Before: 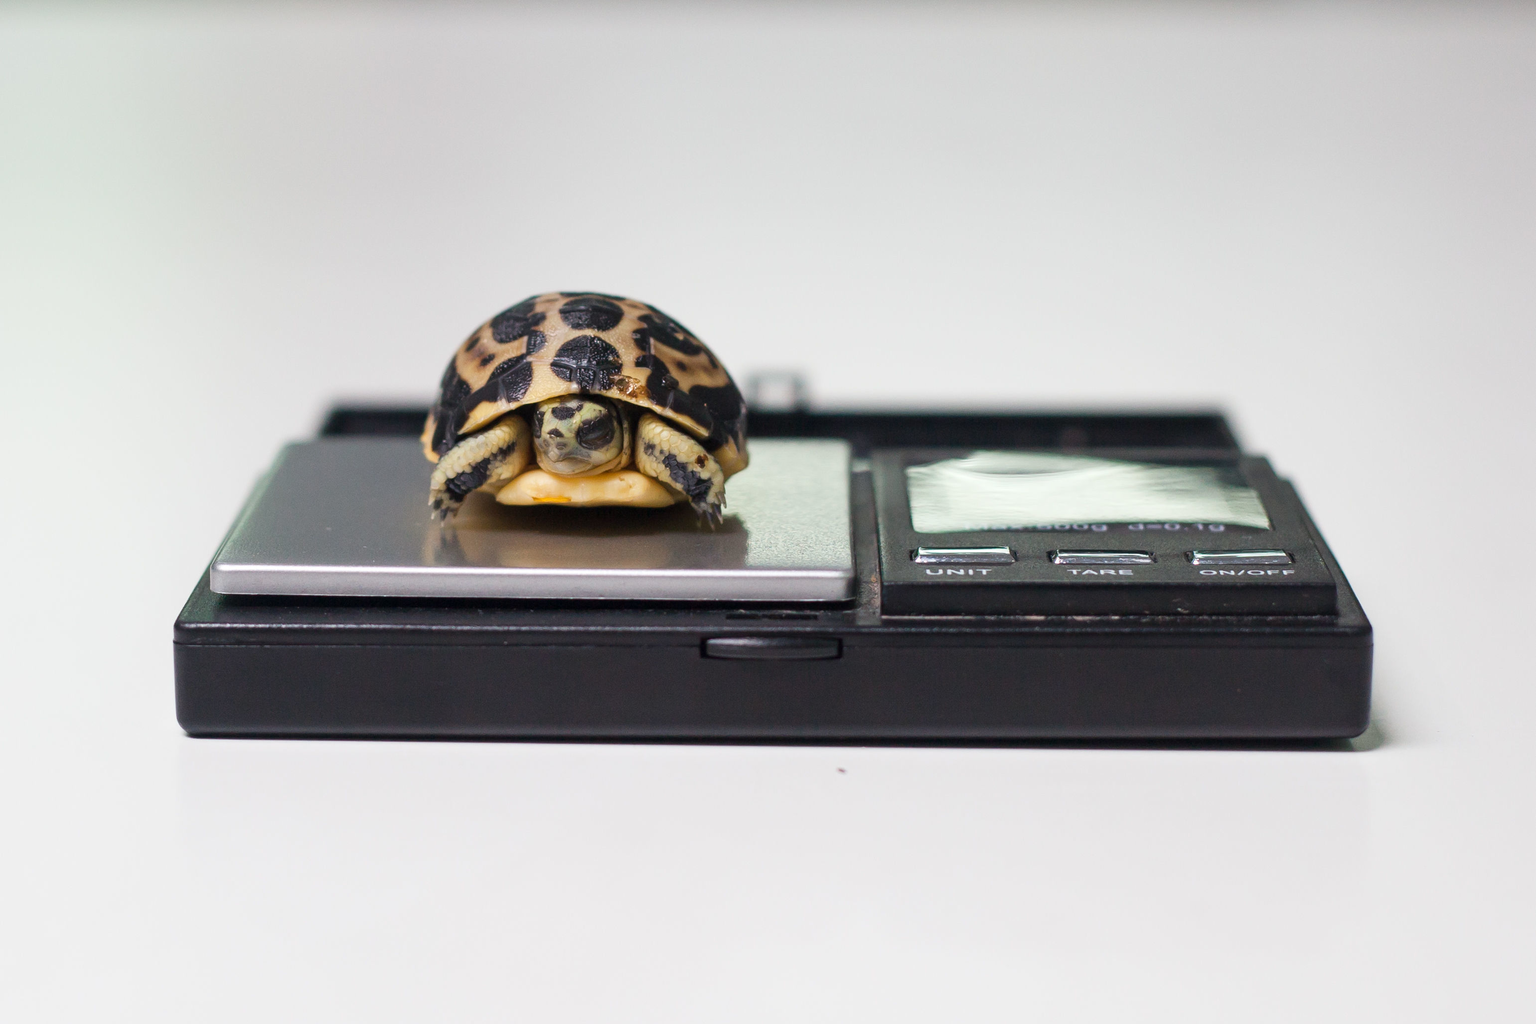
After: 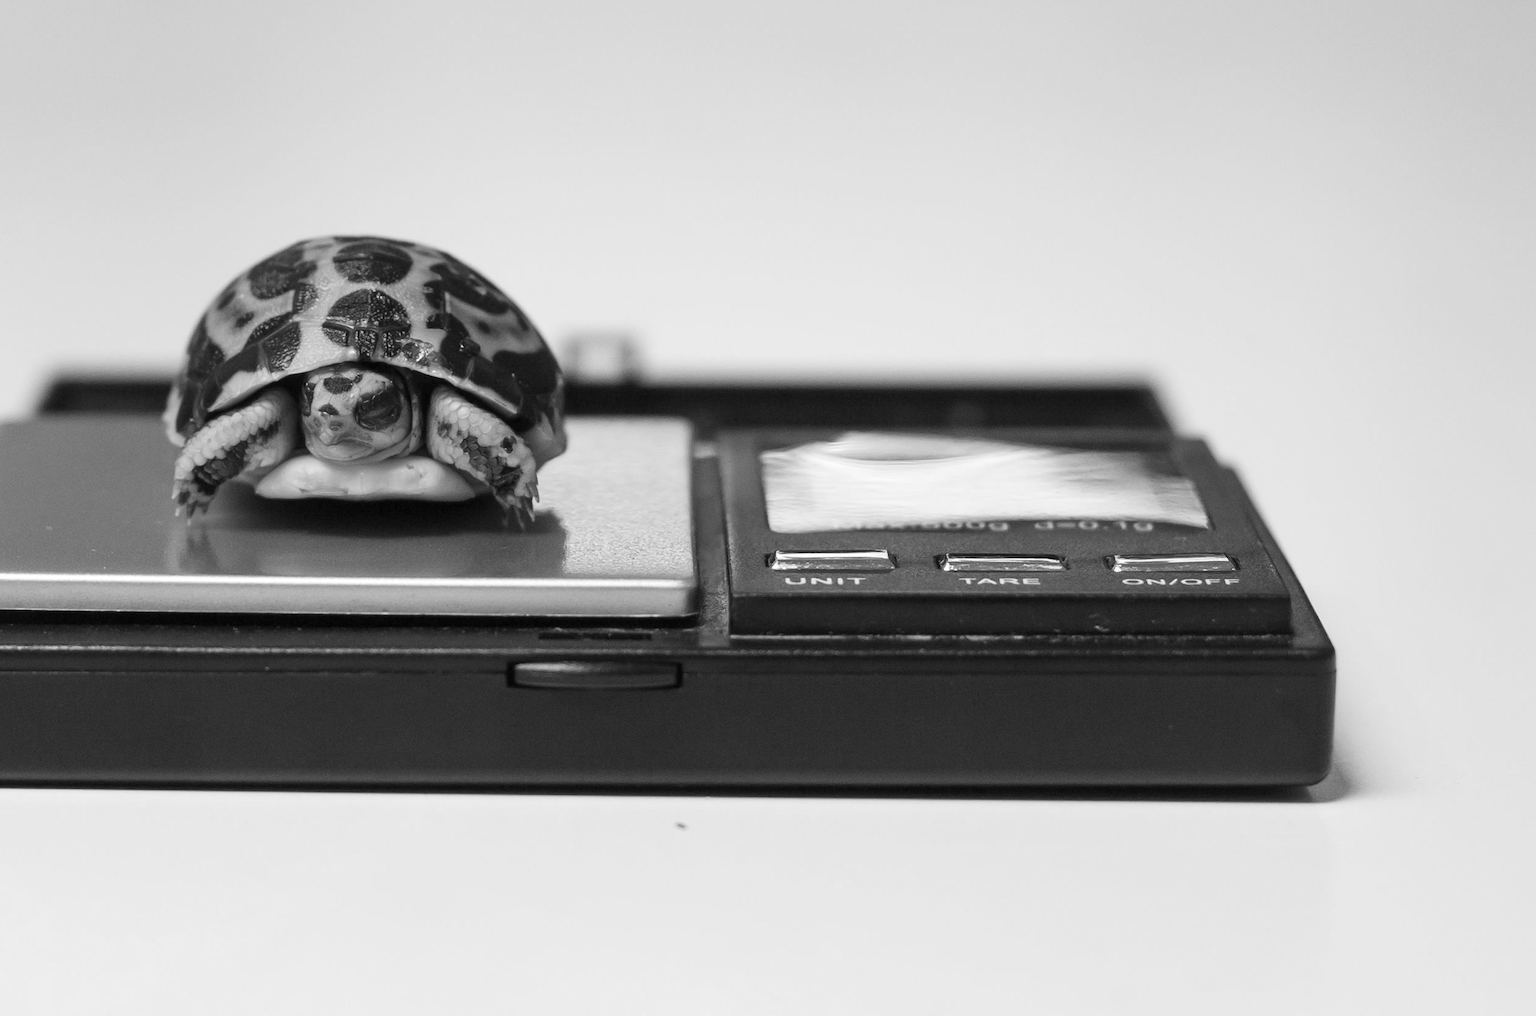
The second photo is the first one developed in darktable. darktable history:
crop: left 18.825%, top 9.847%, right 0%, bottom 9.583%
color calibration: output gray [0.21, 0.42, 0.37, 0], illuminant same as pipeline (D50), adaptation none (bypass), x 0.333, y 0.333, temperature 5017.64 K
